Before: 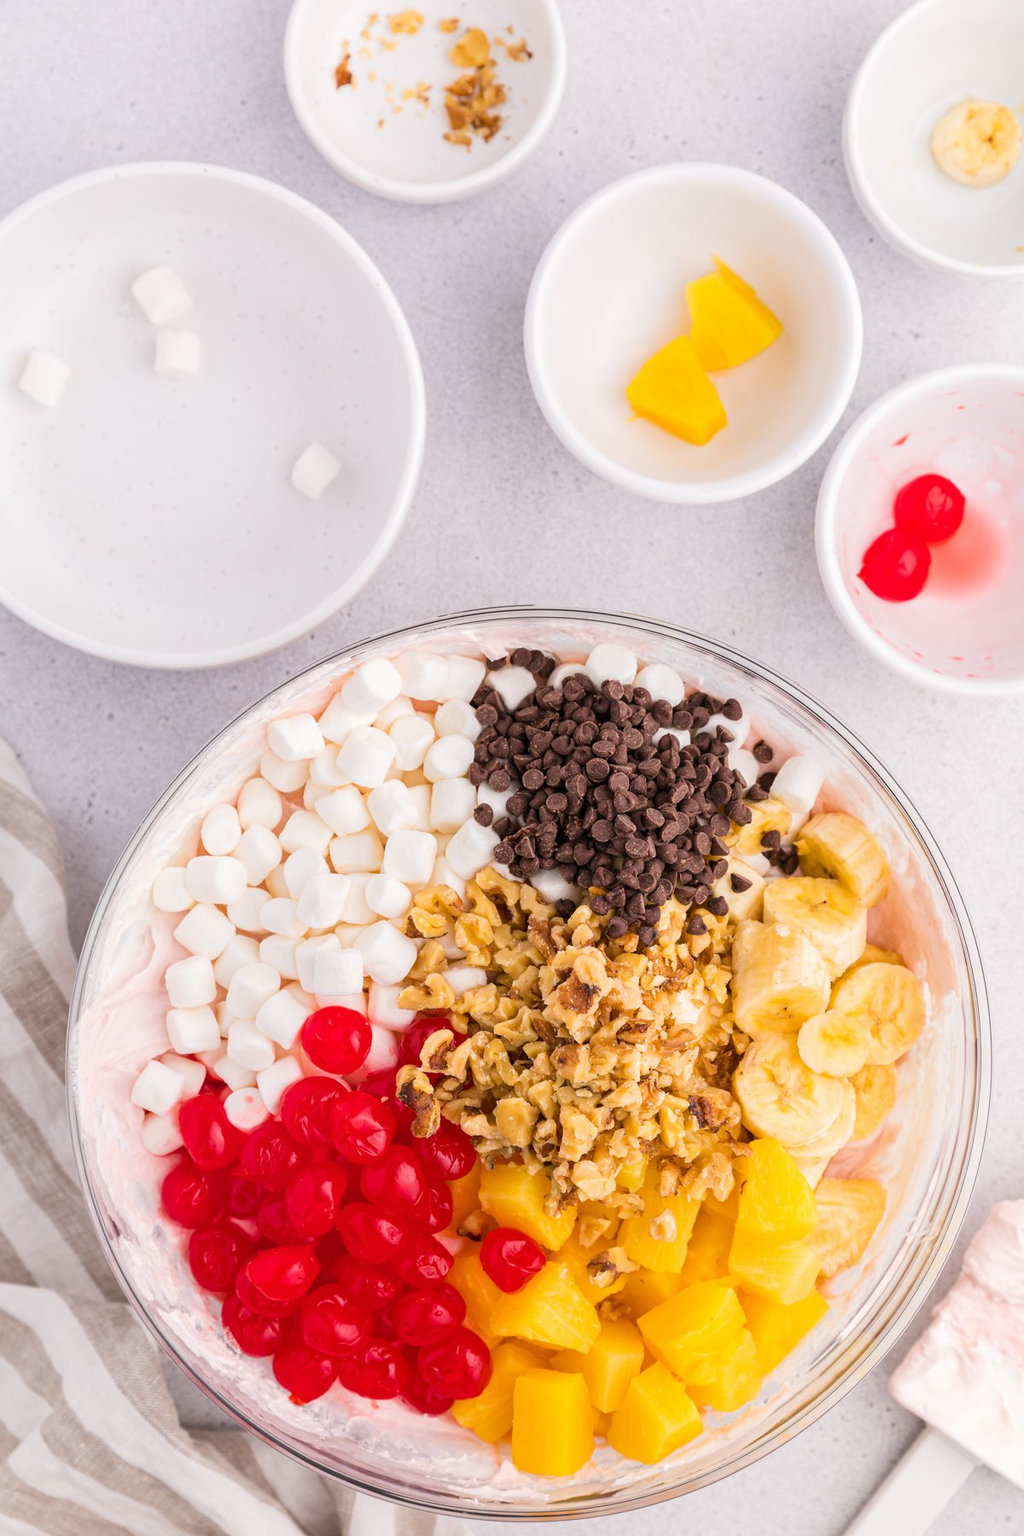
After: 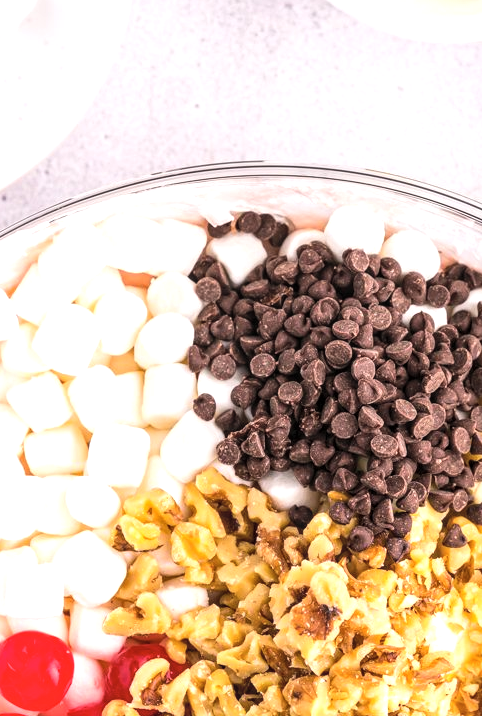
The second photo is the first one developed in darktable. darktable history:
contrast brightness saturation: brightness 0.118
tone equalizer: -8 EV -0.724 EV, -7 EV -0.704 EV, -6 EV -0.633 EV, -5 EV -0.421 EV, -3 EV 0.369 EV, -2 EV 0.6 EV, -1 EV 0.684 EV, +0 EV 0.734 EV, edges refinement/feathering 500, mask exposure compensation -1.57 EV, preserve details no
local contrast: on, module defaults
crop: left 30.169%, top 30.484%, right 29.624%, bottom 29.732%
